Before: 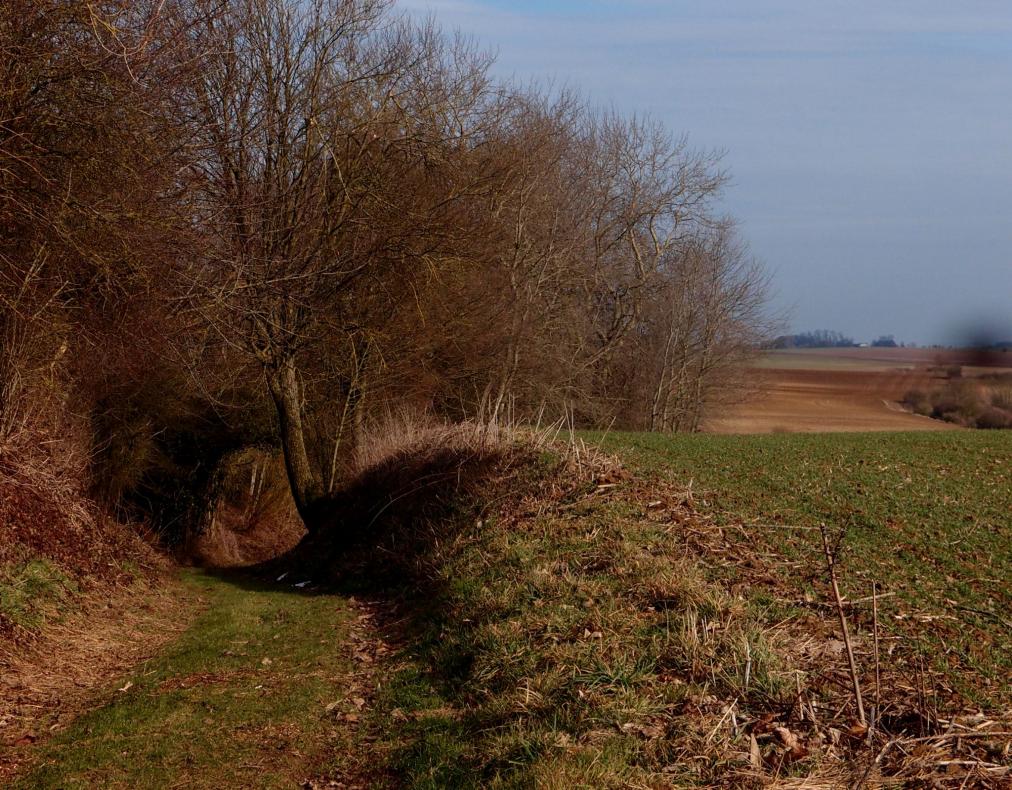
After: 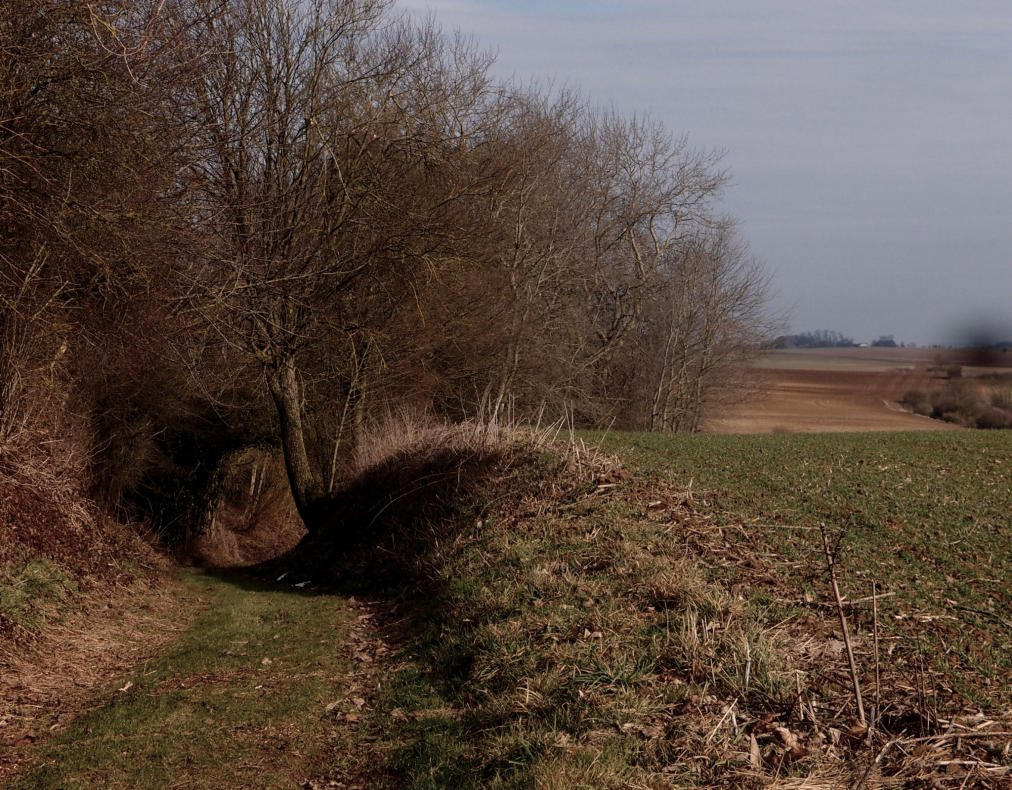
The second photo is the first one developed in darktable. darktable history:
color correction: highlights a* 5.59, highlights b* 5.24, saturation 0.68
contrast brightness saturation: contrast 0.05
